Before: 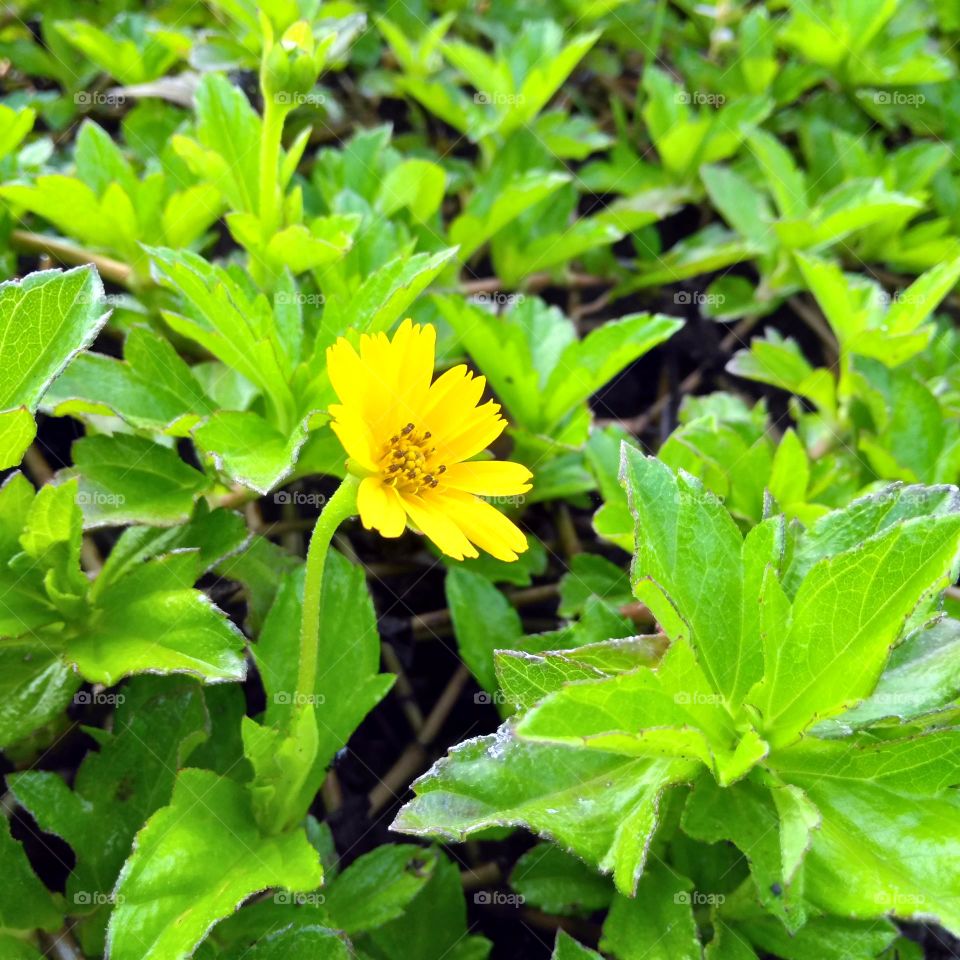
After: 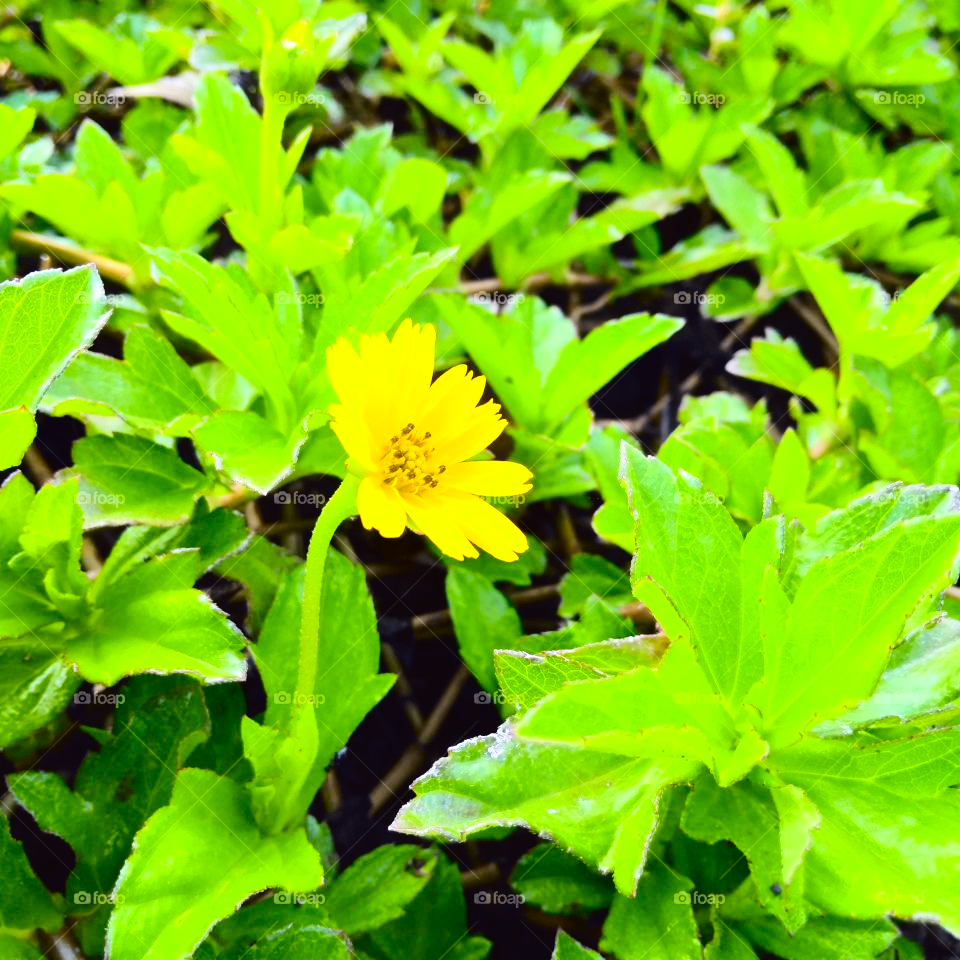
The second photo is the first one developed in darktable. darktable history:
tone curve: curves: ch0 [(0.003, 0.023) (0.071, 0.052) (0.236, 0.197) (0.466, 0.557) (0.631, 0.764) (0.806, 0.906) (1, 1)]; ch1 [(0, 0) (0.262, 0.227) (0.417, 0.386) (0.469, 0.467) (0.502, 0.51) (0.528, 0.521) (0.573, 0.555) (0.605, 0.621) (0.644, 0.671) (0.686, 0.728) (0.994, 0.987)]; ch2 [(0, 0) (0.262, 0.188) (0.385, 0.353) (0.427, 0.424) (0.495, 0.502) (0.531, 0.555) (0.583, 0.632) (0.644, 0.748) (1, 1)], color space Lab, independent channels, preserve colors none
